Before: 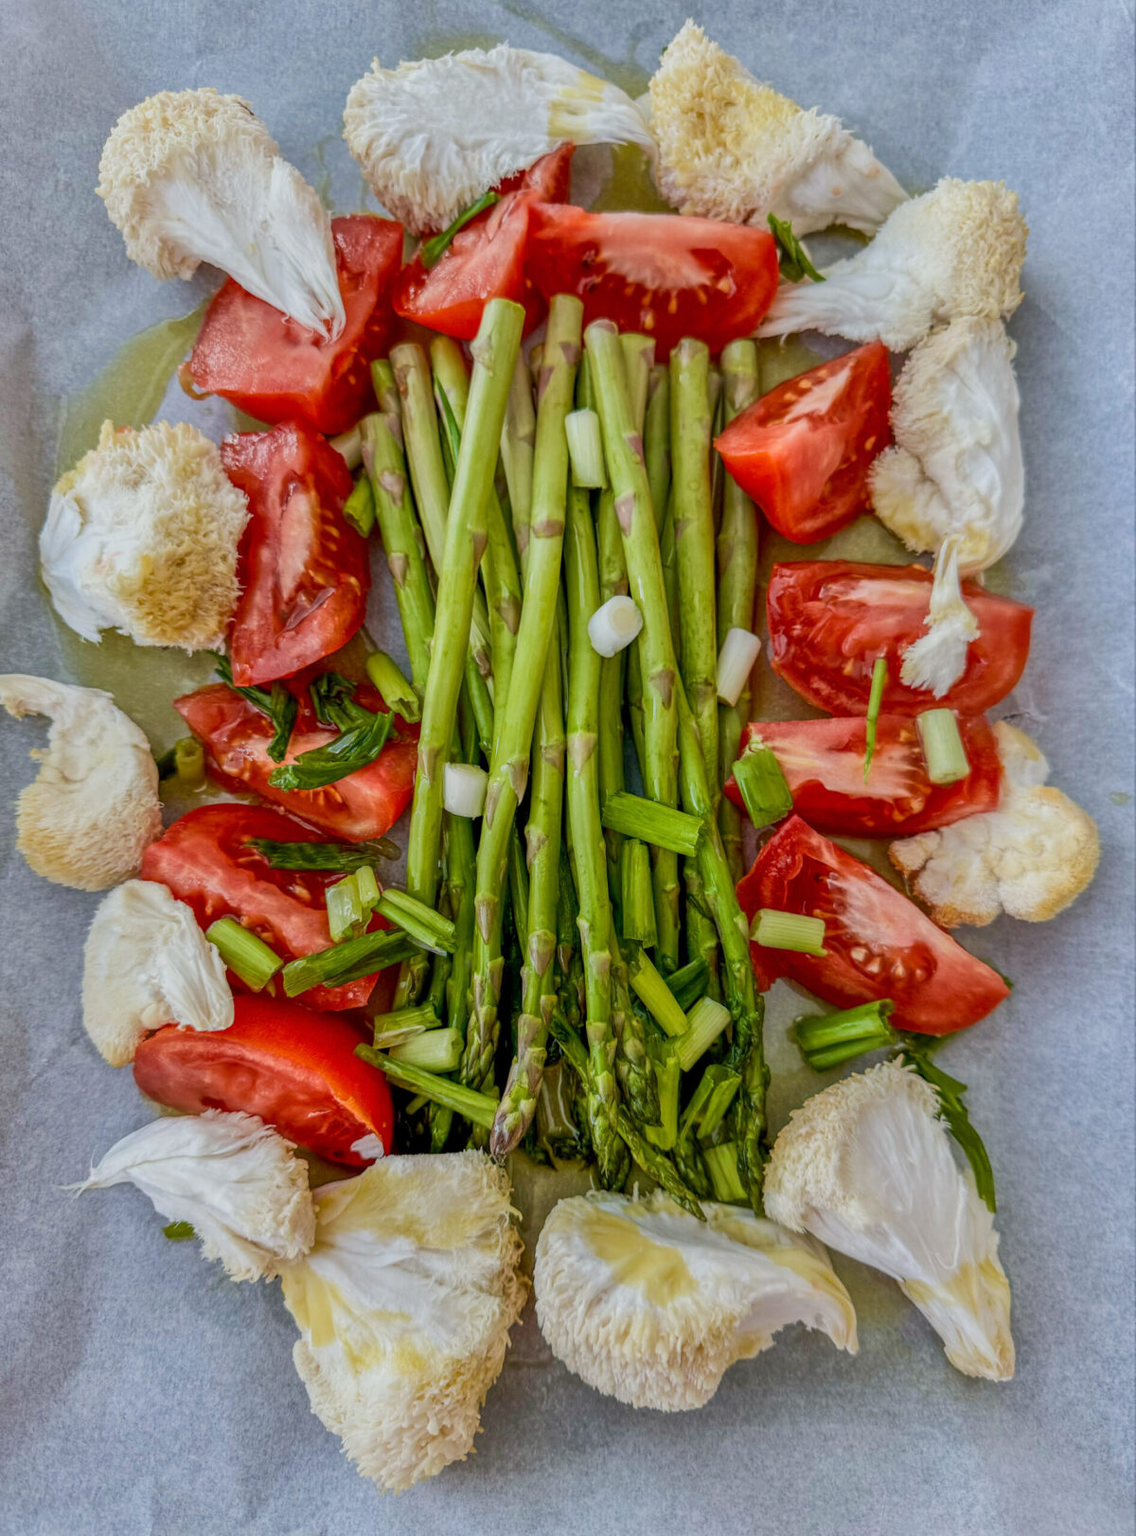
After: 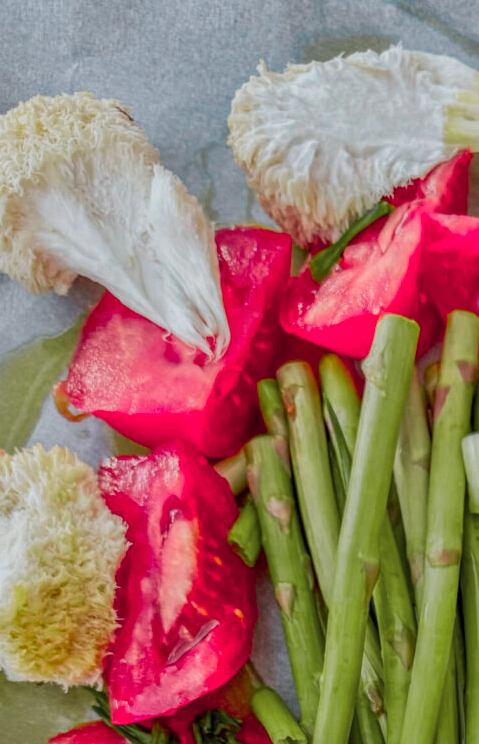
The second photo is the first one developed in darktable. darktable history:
shadows and highlights: low approximation 0.01, soften with gaussian
crop and rotate: left 11.296%, top 0.068%, right 48.784%, bottom 54.067%
color zones: curves: ch0 [(0, 0.533) (0.126, 0.533) (0.234, 0.533) (0.368, 0.357) (0.5, 0.5) (0.625, 0.5) (0.74, 0.637) (0.875, 0.5)]; ch1 [(0.004, 0.708) (0.129, 0.662) (0.25, 0.5) (0.375, 0.331) (0.496, 0.396) (0.625, 0.649) (0.739, 0.26) (0.875, 0.5) (1, 0.478)]; ch2 [(0, 0.409) (0.132, 0.403) (0.236, 0.558) (0.379, 0.448) (0.5, 0.5) (0.625, 0.5) (0.691, 0.39) (0.875, 0.5)]
